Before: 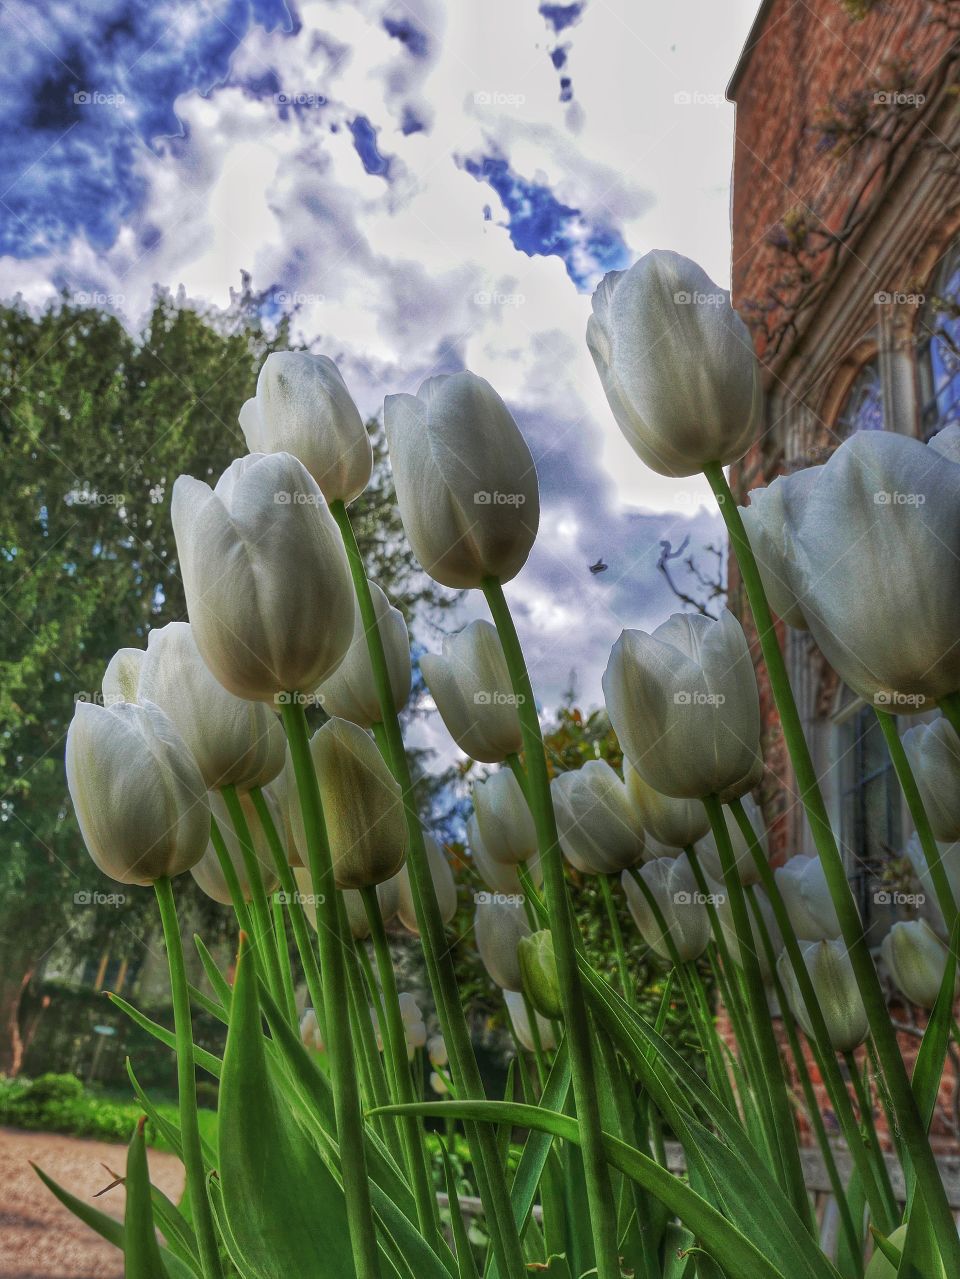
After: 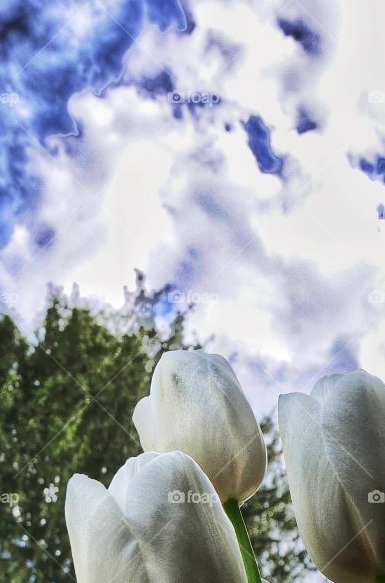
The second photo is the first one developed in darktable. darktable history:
shadows and highlights: shadows 36.4, highlights -27.16, soften with gaussian
tone curve: curves: ch0 [(0, 0.02) (0.063, 0.058) (0.262, 0.243) (0.447, 0.468) (0.544, 0.596) (0.805, 0.823) (1, 0.952)]; ch1 [(0, 0) (0.339, 0.31) (0.417, 0.401) (0.452, 0.455) (0.482, 0.483) (0.502, 0.499) (0.517, 0.506) (0.55, 0.542) (0.588, 0.604) (0.729, 0.782) (1, 1)]; ch2 [(0, 0) (0.346, 0.34) (0.431, 0.45) (0.485, 0.487) (0.5, 0.496) (0.527, 0.526) (0.56, 0.574) (0.613, 0.642) (0.679, 0.703) (1, 1)], color space Lab, linked channels, preserve colors none
tone equalizer: -8 EV -0.421 EV, -7 EV -0.355 EV, -6 EV -0.369 EV, -5 EV -0.261 EV, -3 EV 0.222 EV, -2 EV 0.332 EV, -1 EV 0.382 EV, +0 EV 0.396 EV, edges refinement/feathering 500, mask exposure compensation -1.57 EV, preserve details no
crop and rotate: left 11.141%, top 0.098%, right 48.685%, bottom 54.258%
